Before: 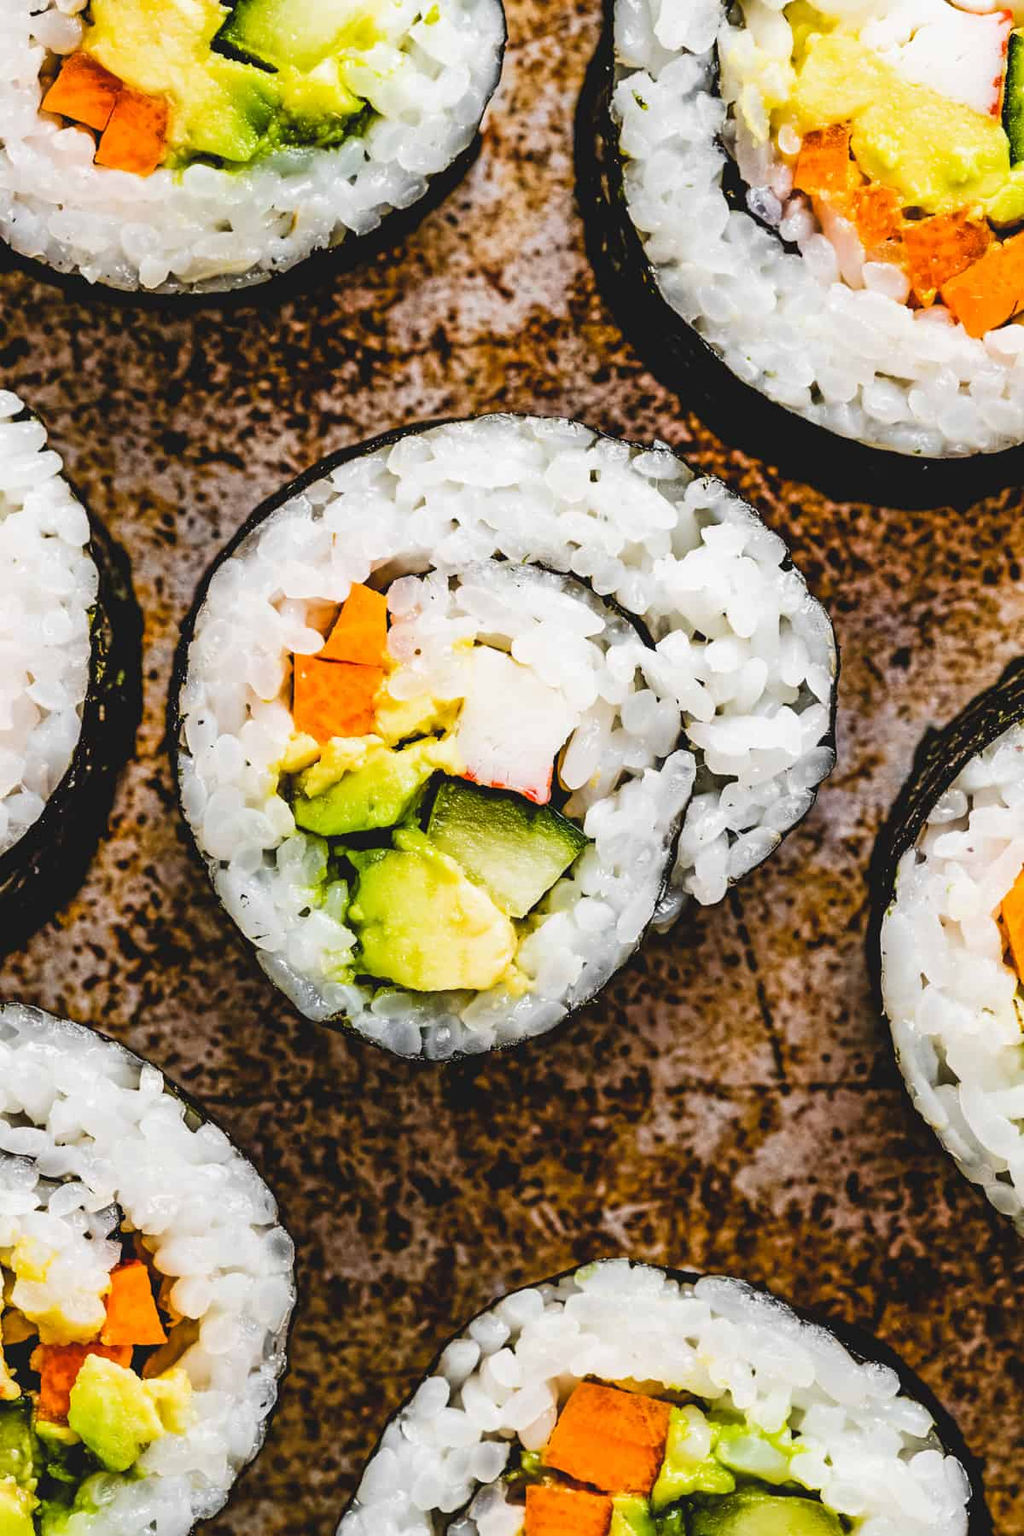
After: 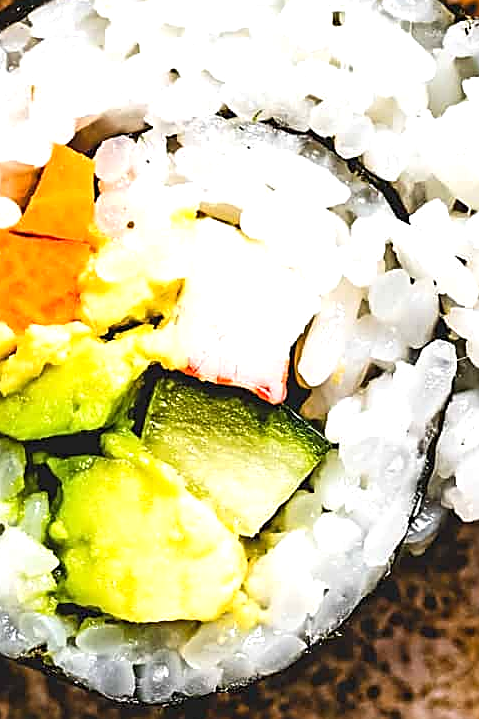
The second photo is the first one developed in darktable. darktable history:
exposure: black level correction 0.001, exposure 0.5 EV, compensate exposure bias true, compensate highlight preservation false
rotate and perspective: automatic cropping original format, crop left 0, crop top 0
crop: left 30%, top 30%, right 30%, bottom 30%
sharpen: amount 0.75
